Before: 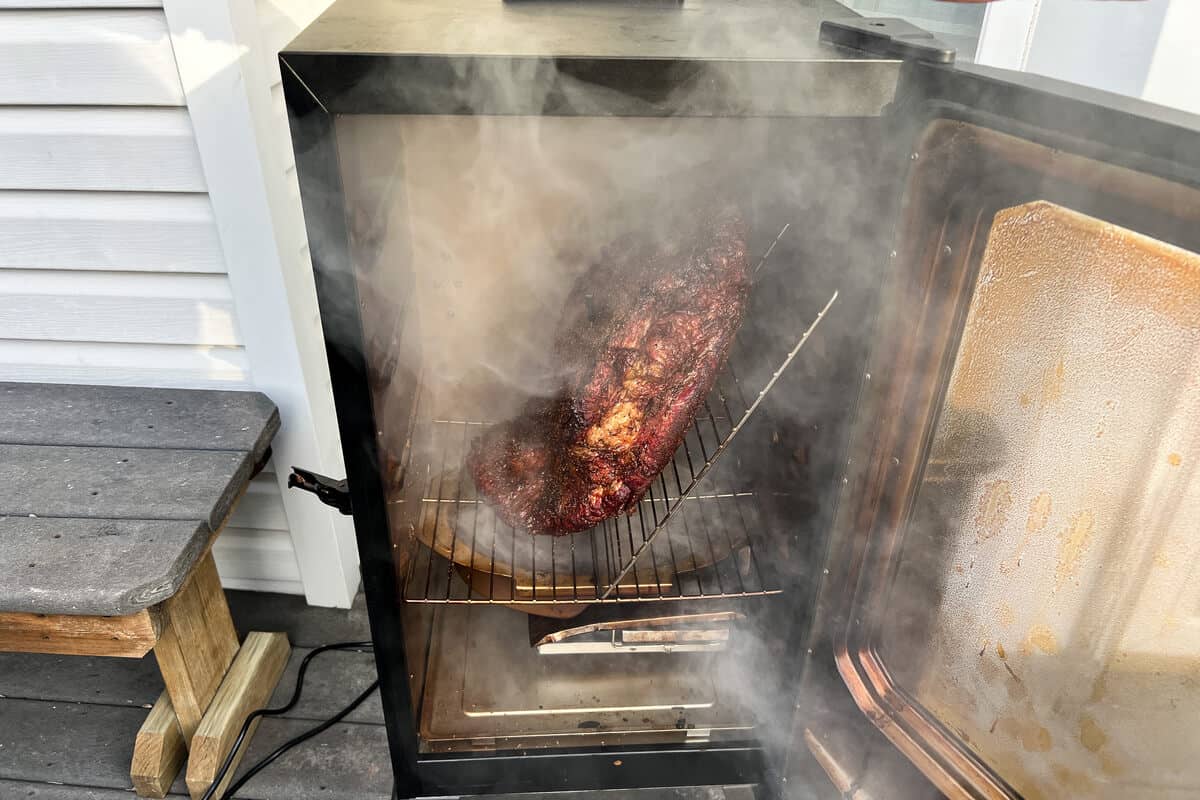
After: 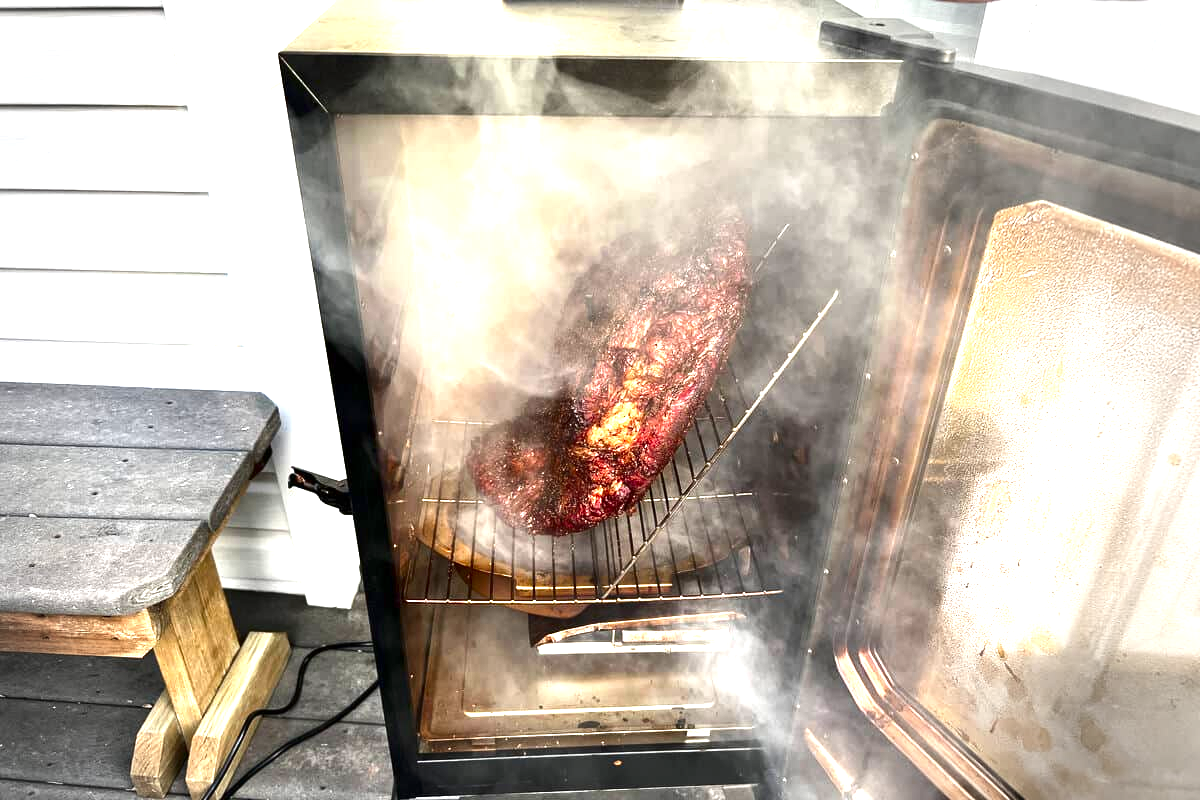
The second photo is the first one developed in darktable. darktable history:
contrast brightness saturation: contrast 0.068, brightness -0.144, saturation 0.109
exposure: black level correction 0, exposure 1.367 EV, compensate highlight preservation false
vignetting: fall-off start 75.81%, fall-off radius 27.93%, center (-0.077, 0.073), width/height ratio 0.965
